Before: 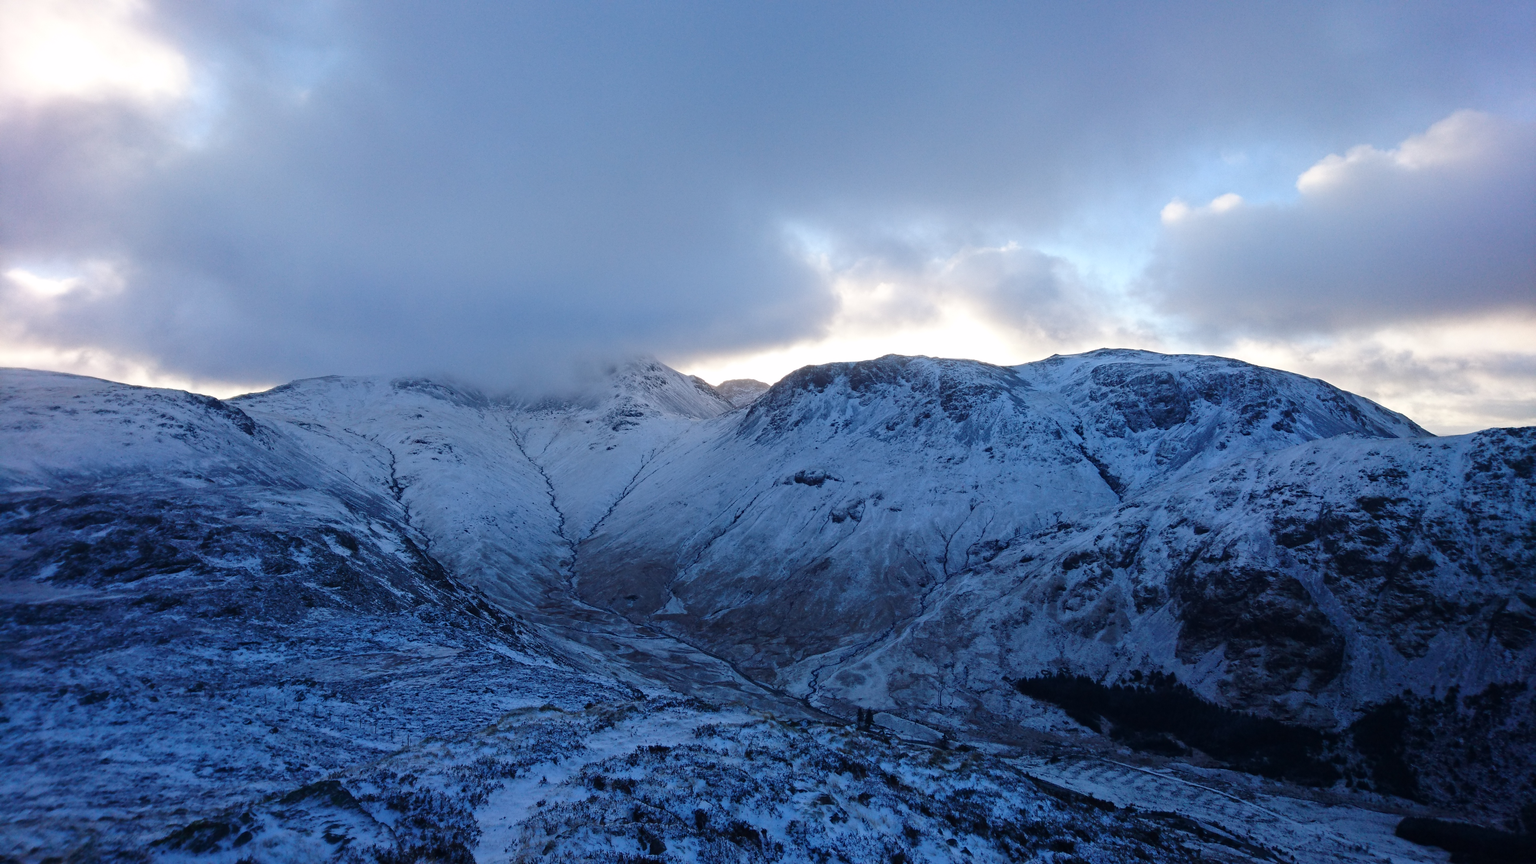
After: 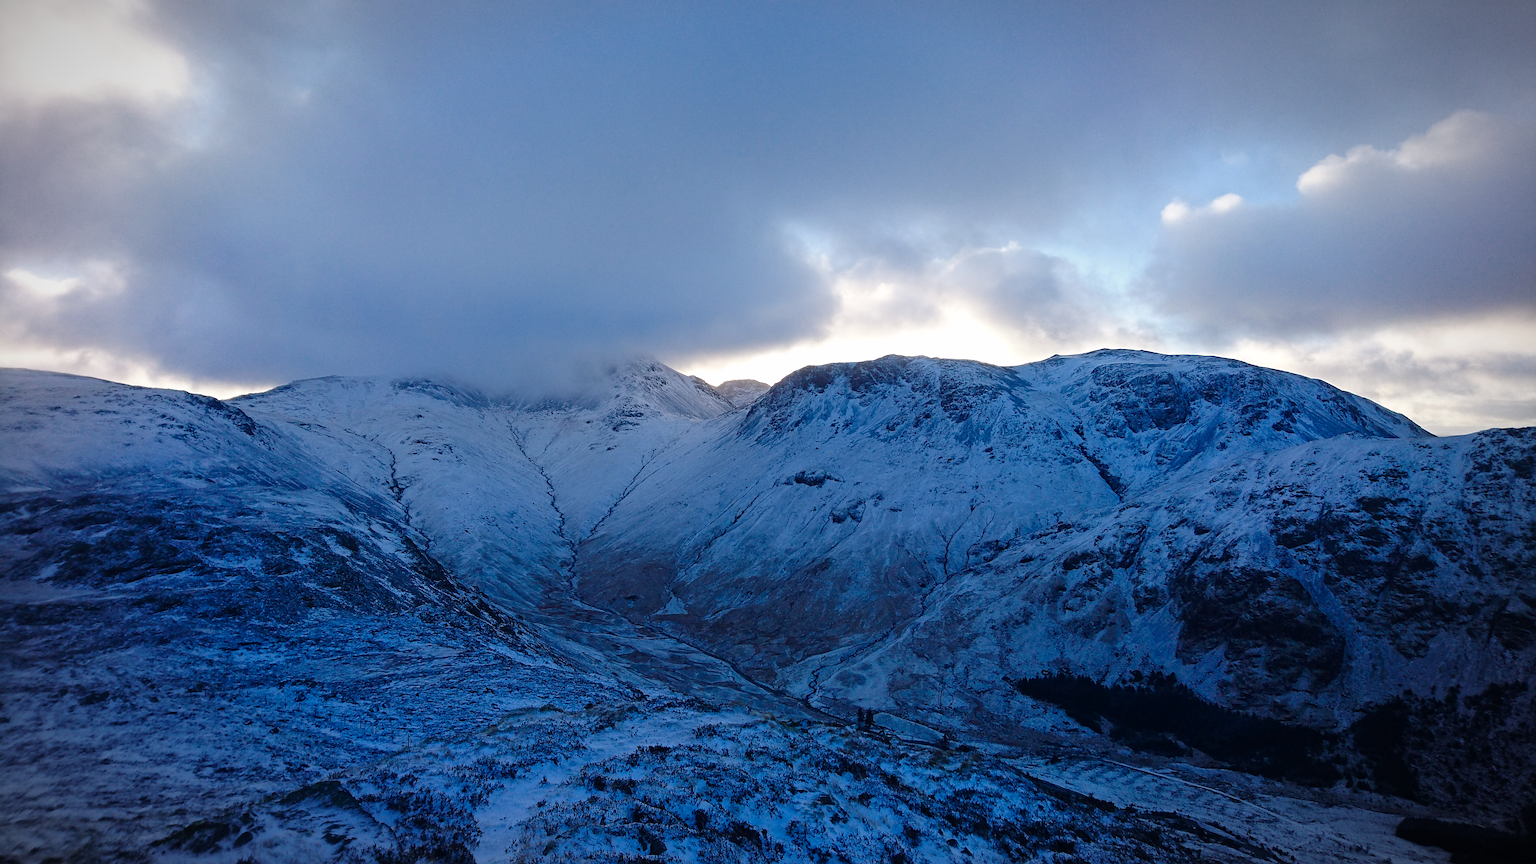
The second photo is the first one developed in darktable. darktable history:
sharpen: on, module defaults
color balance rgb: perceptual saturation grading › global saturation 20%, perceptual saturation grading › highlights -24.929%, perceptual saturation grading › shadows 24.811%
color zones: curves: ch0 [(0, 0.5) (0.143, 0.5) (0.286, 0.5) (0.429, 0.495) (0.571, 0.437) (0.714, 0.44) (0.857, 0.496) (1, 0.5)]
vignetting: fall-off start 79.25%, width/height ratio 1.329, unbound false
